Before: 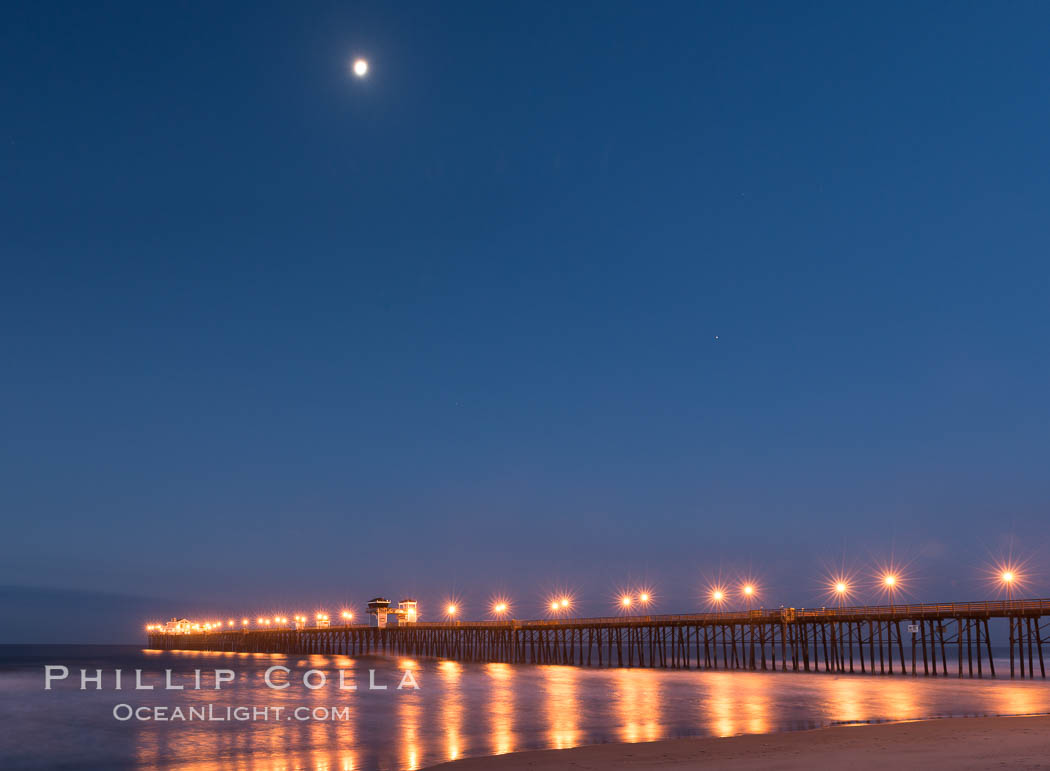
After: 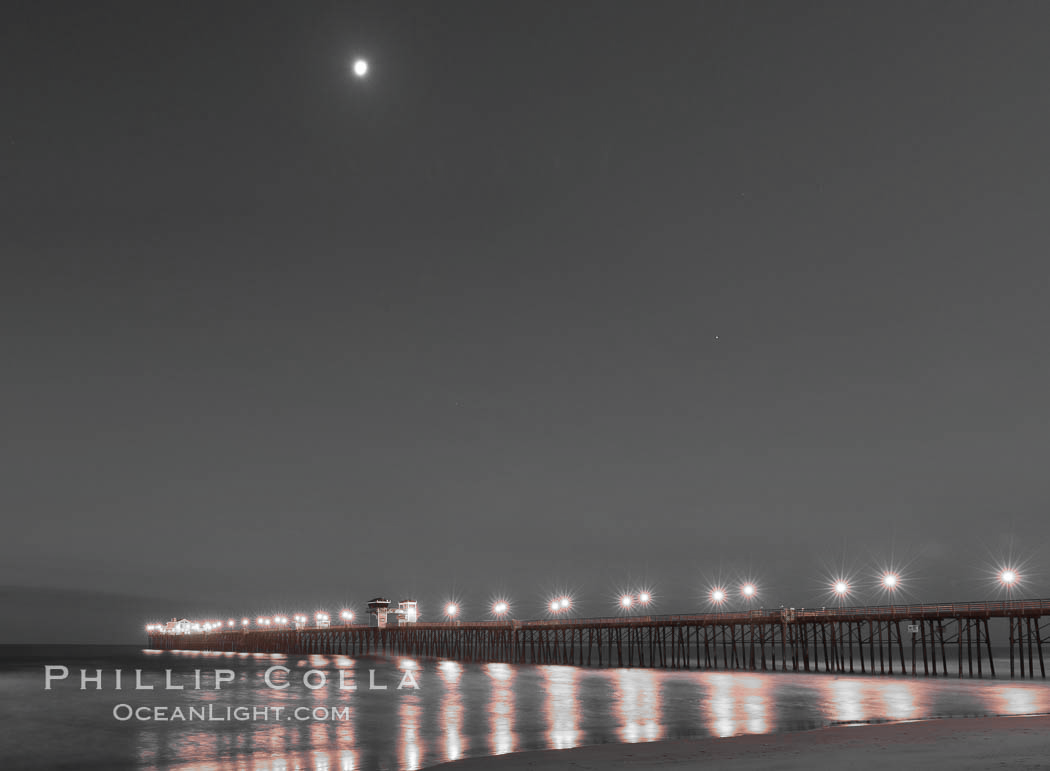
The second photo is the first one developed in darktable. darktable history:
color zones: curves: ch1 [(0, 0.006) (0.094, 0.285) (0.171, 0.001) (0.429, 0.001) (0.571, 0.003) (0.714, 0.004) (0.857, 0.004) (1, 0.006)]
color correction: highlights a* -8.98, highlights b* -22.46
